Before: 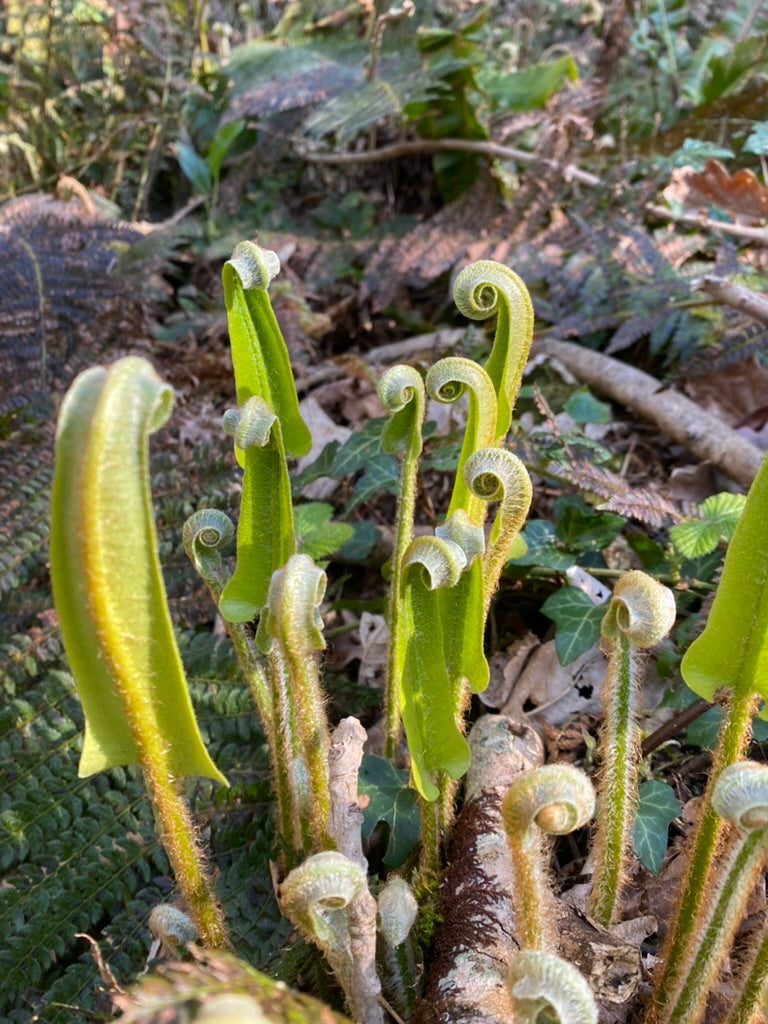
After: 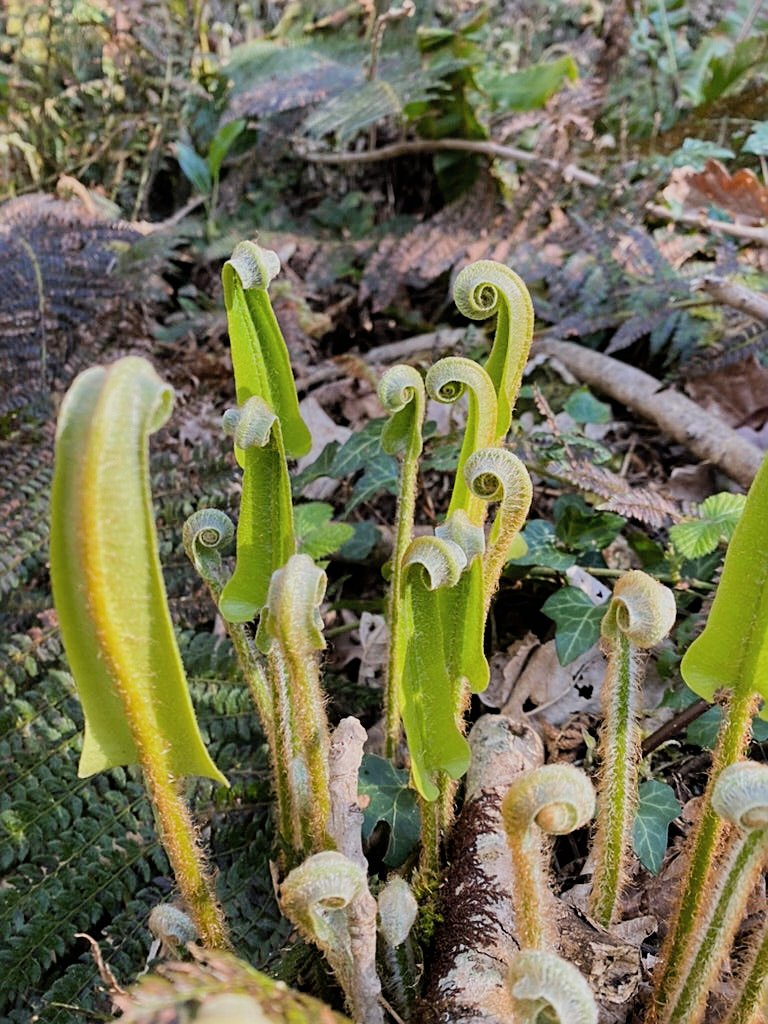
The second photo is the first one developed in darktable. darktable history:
filmic rgb: black relative exposure -7.65 EV, white relative exposure 4.56 EV, hardness 3.61
sharpen: on, module defaults
contrast brightness saturation: contrast 0.05, brightness 0.06, saturation 0.01
